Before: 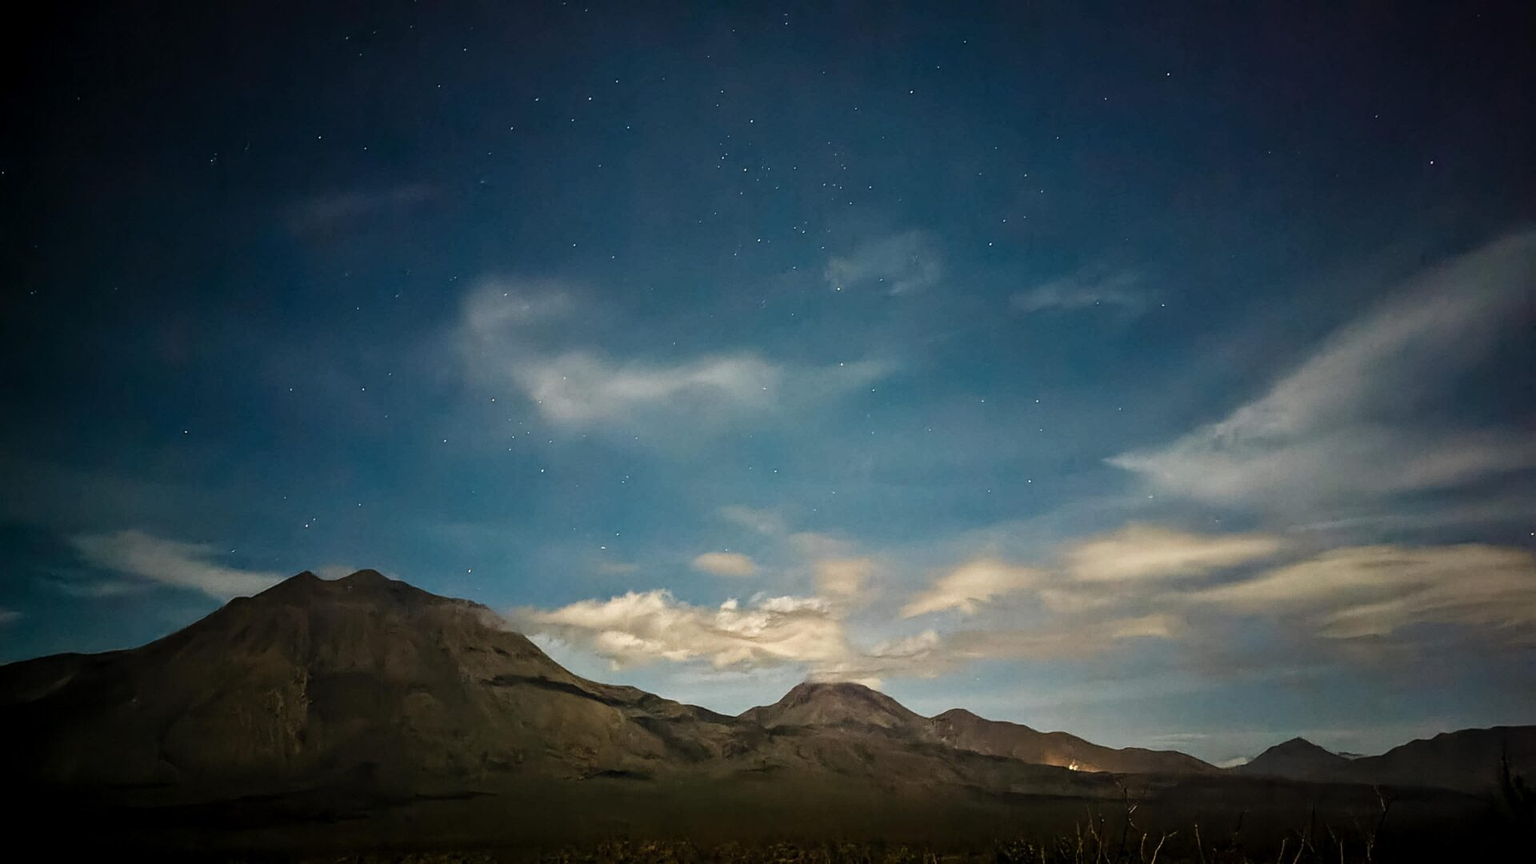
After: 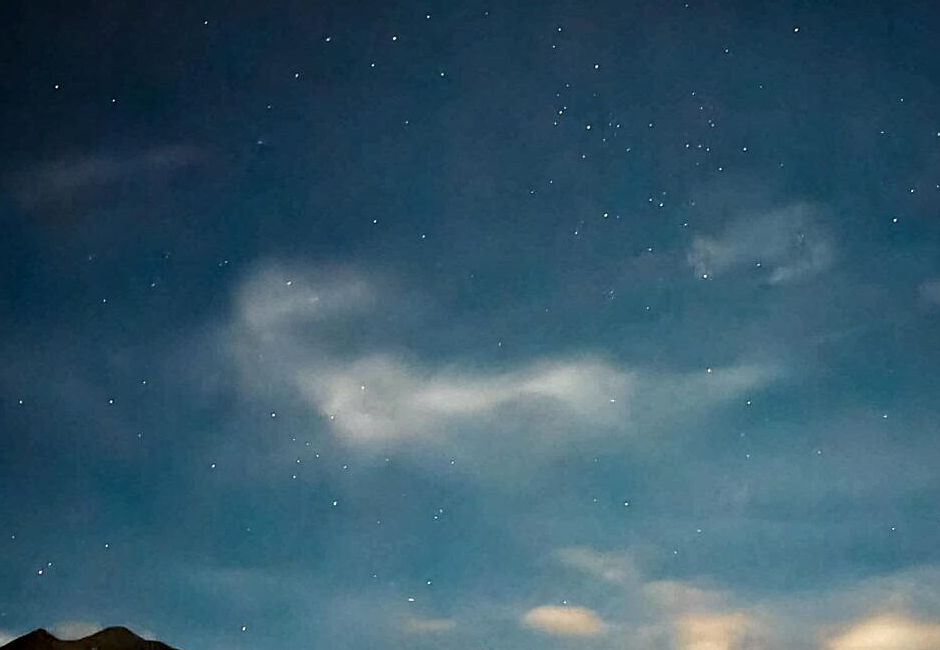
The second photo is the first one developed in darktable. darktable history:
contrast equalizer: y [[0.6 ×6], [0.55 ×6], [0 ×6], [0 ×6], [0 ×6]]
crop: left 17.915%, top 7.896%, right 32.983%, bottom 31.848%
